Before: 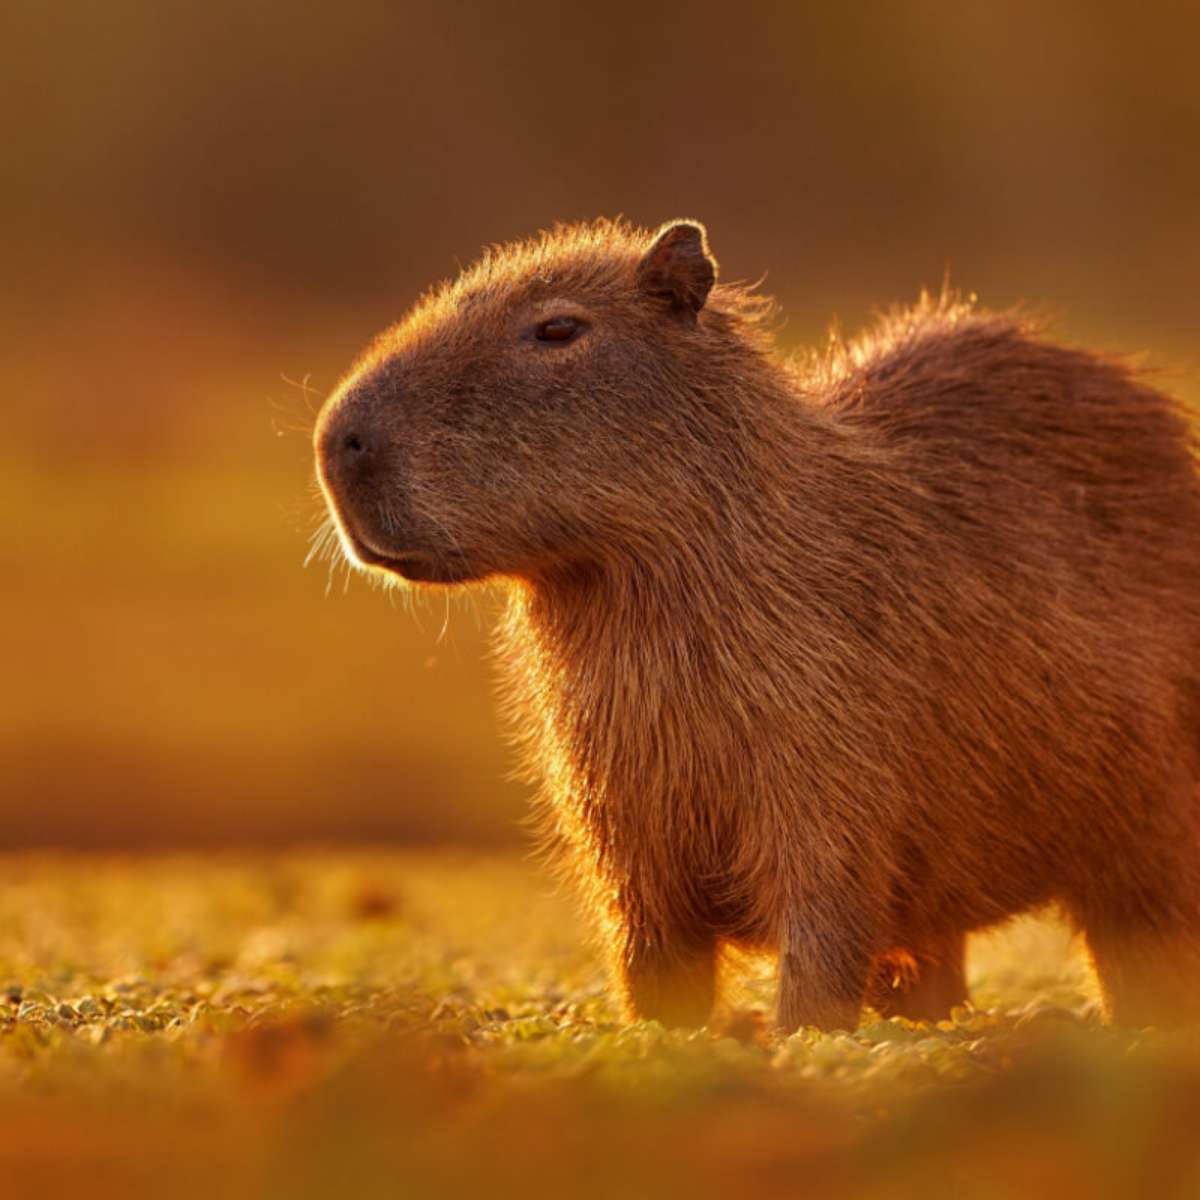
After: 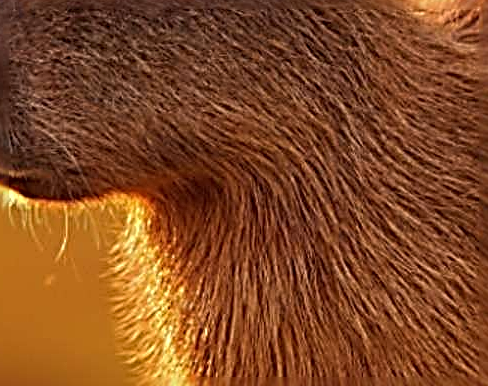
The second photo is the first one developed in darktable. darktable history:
crop: left 31.802%, top 31.848%, right 27.454%, bottom 35.964%
sharpen: radius 3.209, amount 1.736
shadows and highlights: shadows 24.8, highlights -25.04, highlights color adjustment 31.35%
